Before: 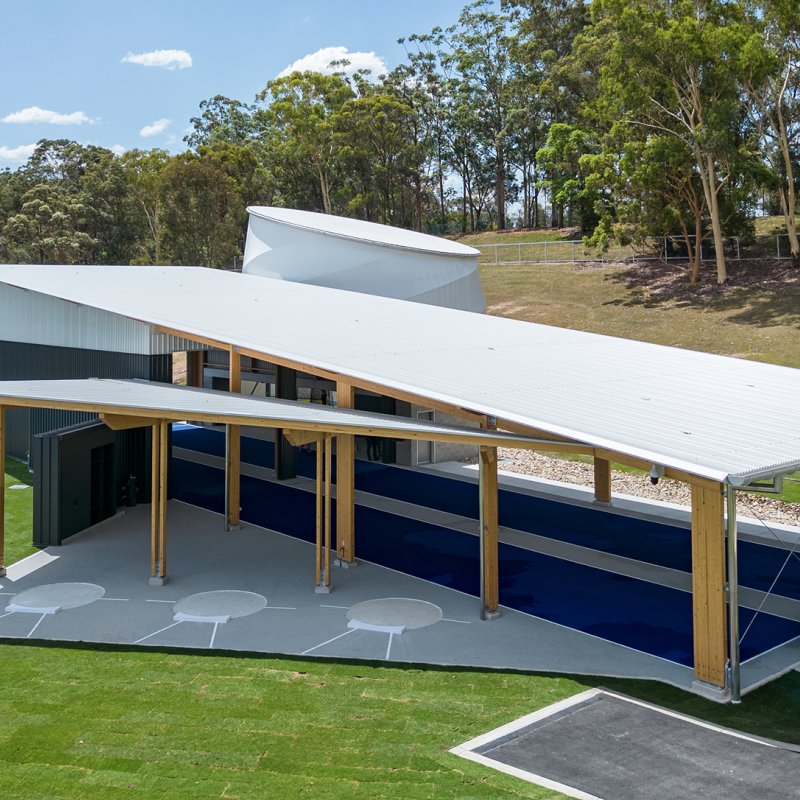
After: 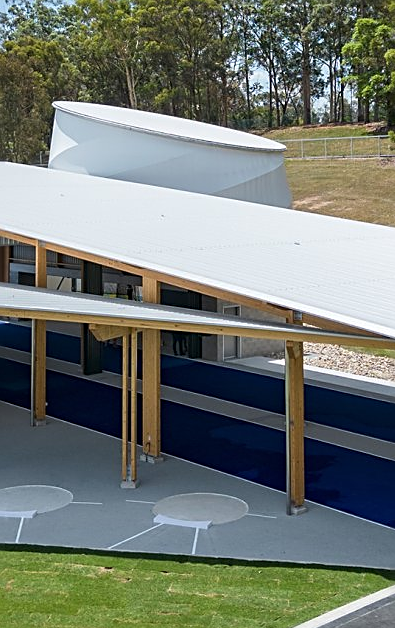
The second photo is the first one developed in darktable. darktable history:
crop and rotate: angle 0.02°, left 24.353%, top 13.219%, right 26.156%, bottom 8.224%
sharpen: on, module defaults
